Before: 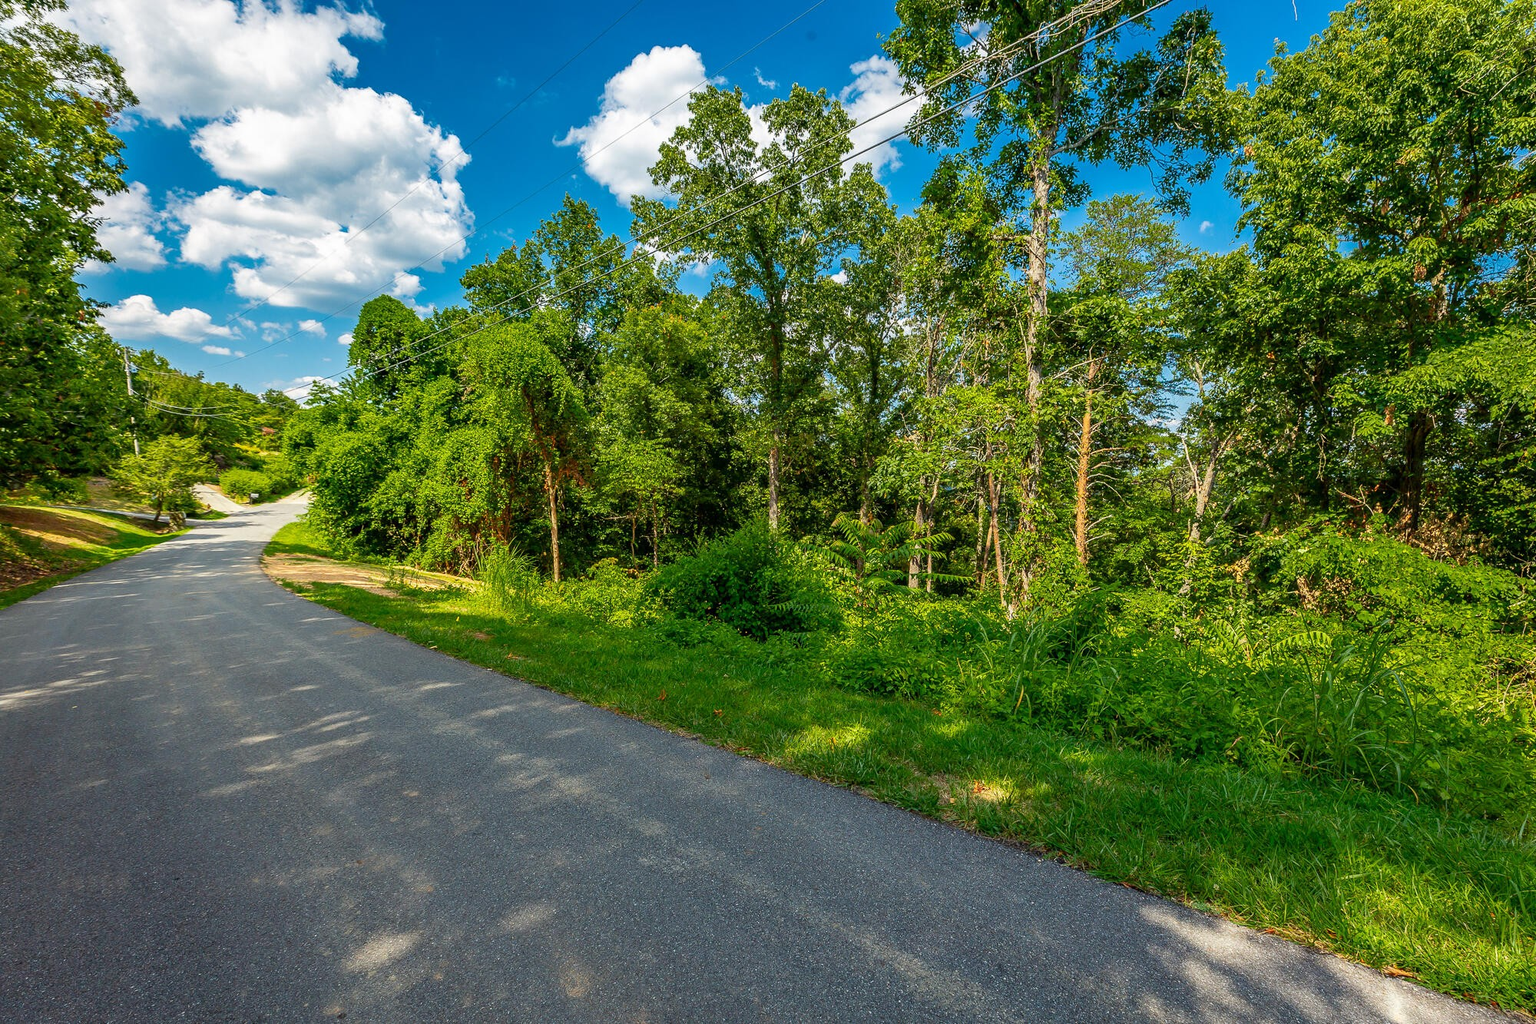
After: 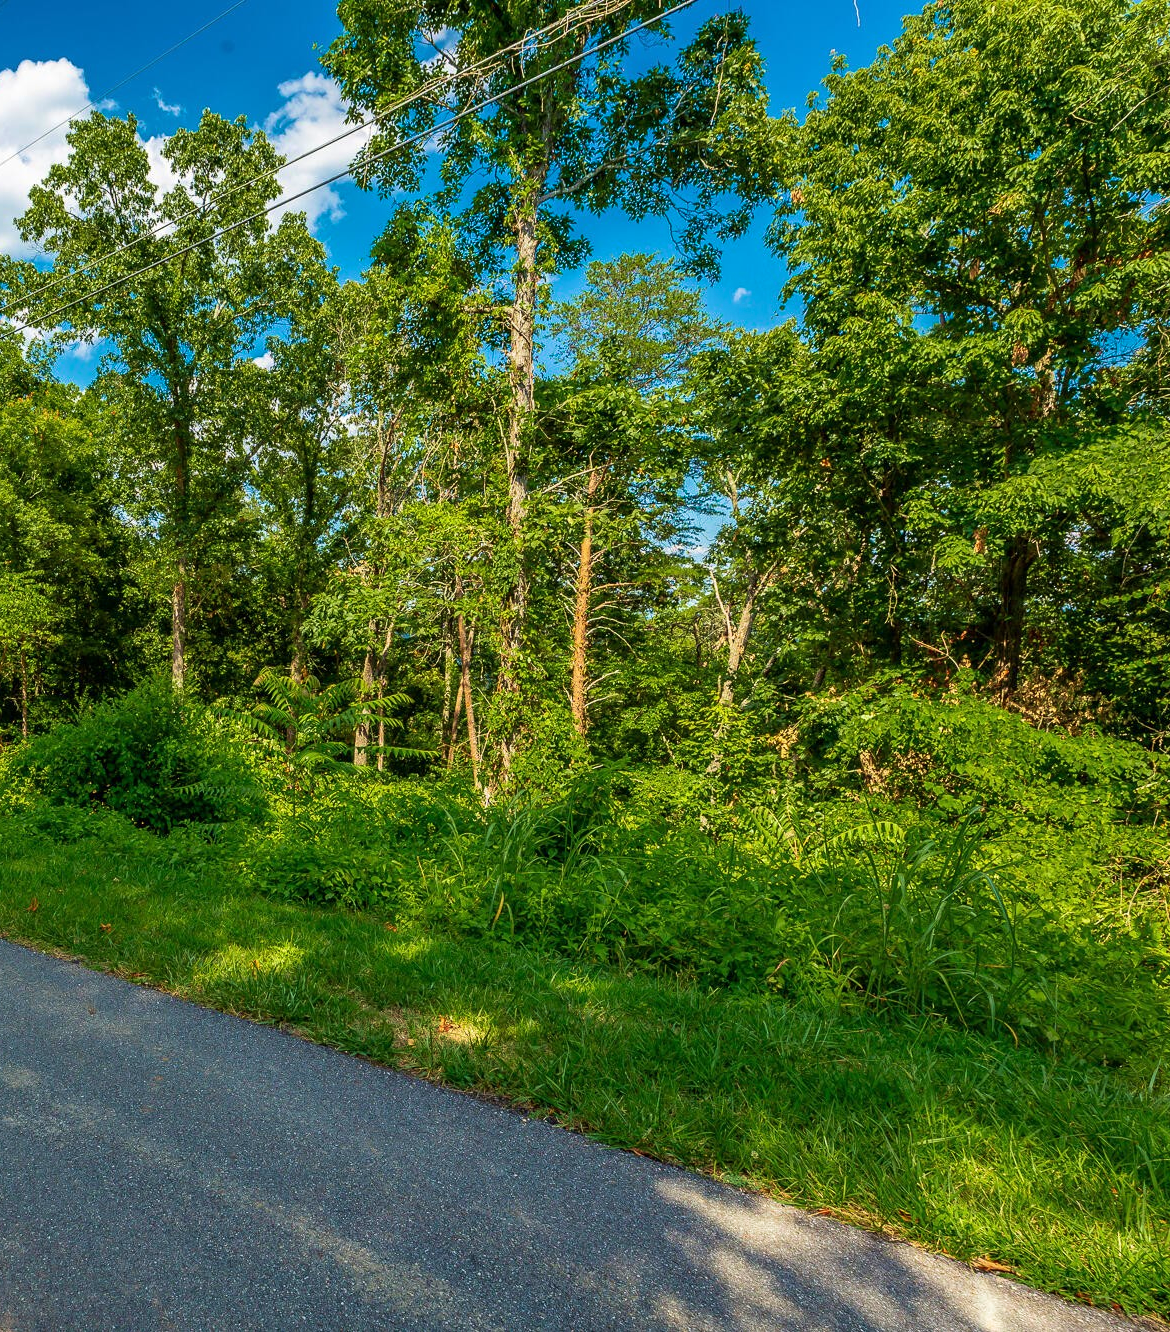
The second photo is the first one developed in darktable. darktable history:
velvia: strength 40.34%
crop: left 41.479%
